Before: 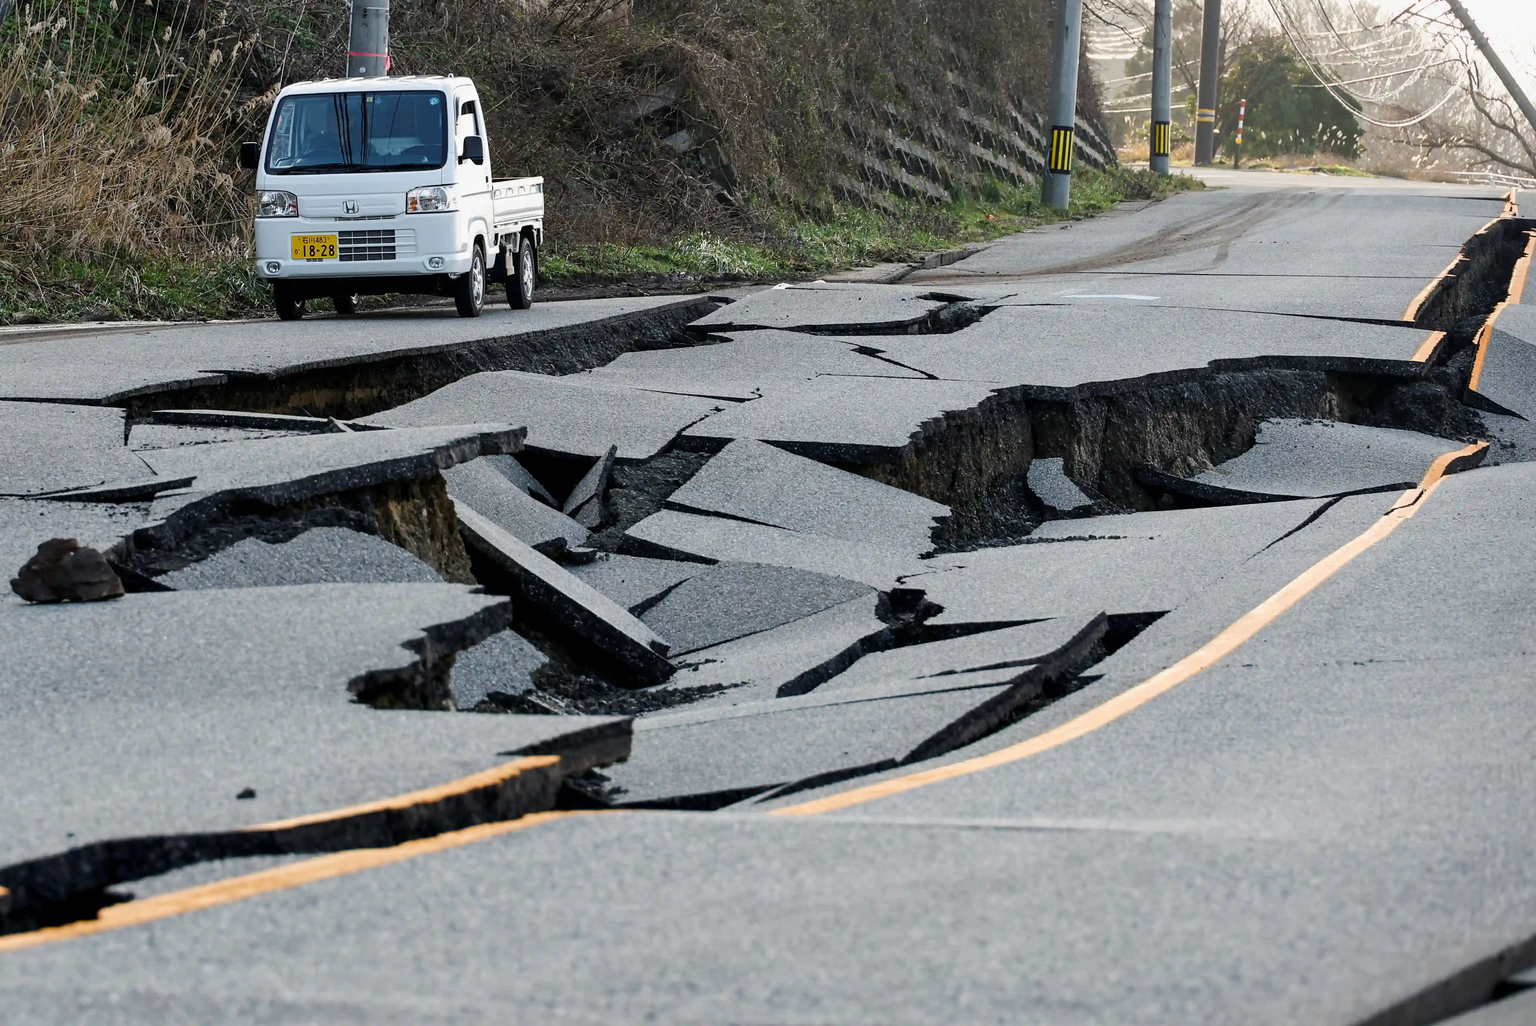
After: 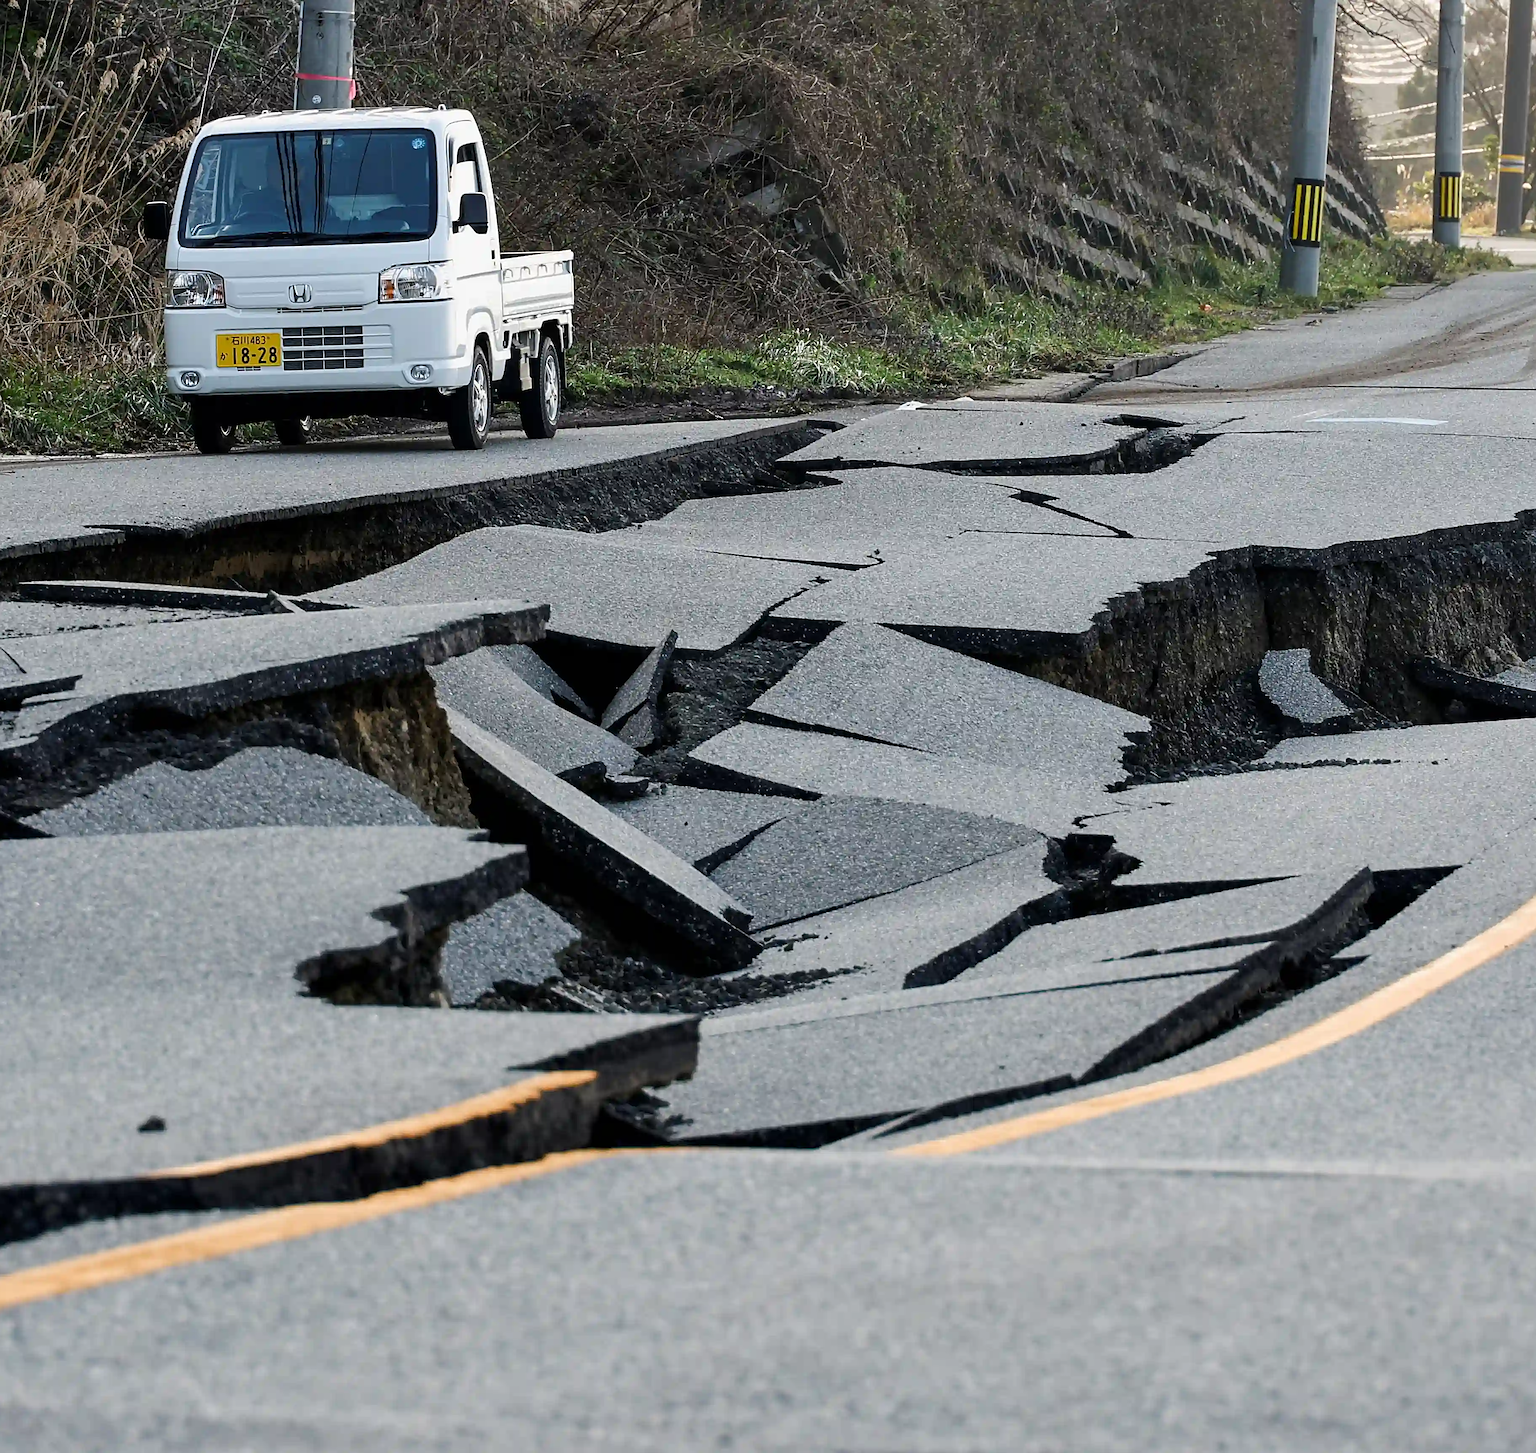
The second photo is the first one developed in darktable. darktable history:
sharpen: on, module defaults
crop and rotate: left 9.078%, right 20.353%
